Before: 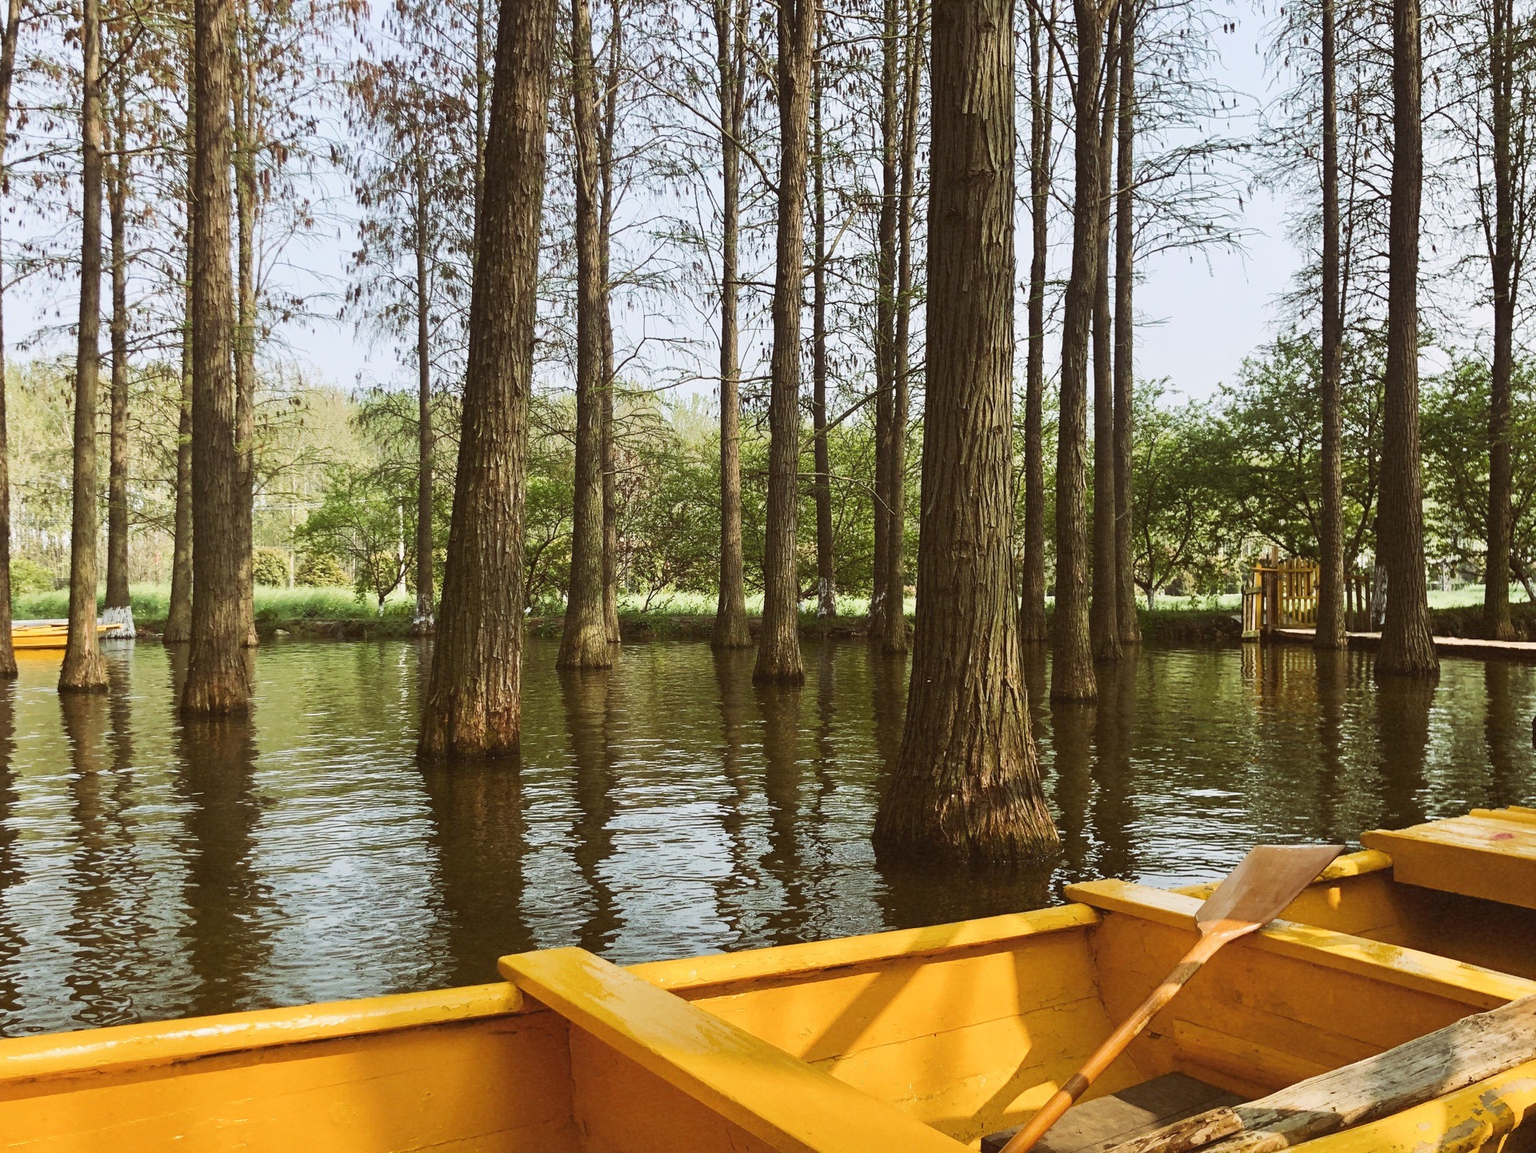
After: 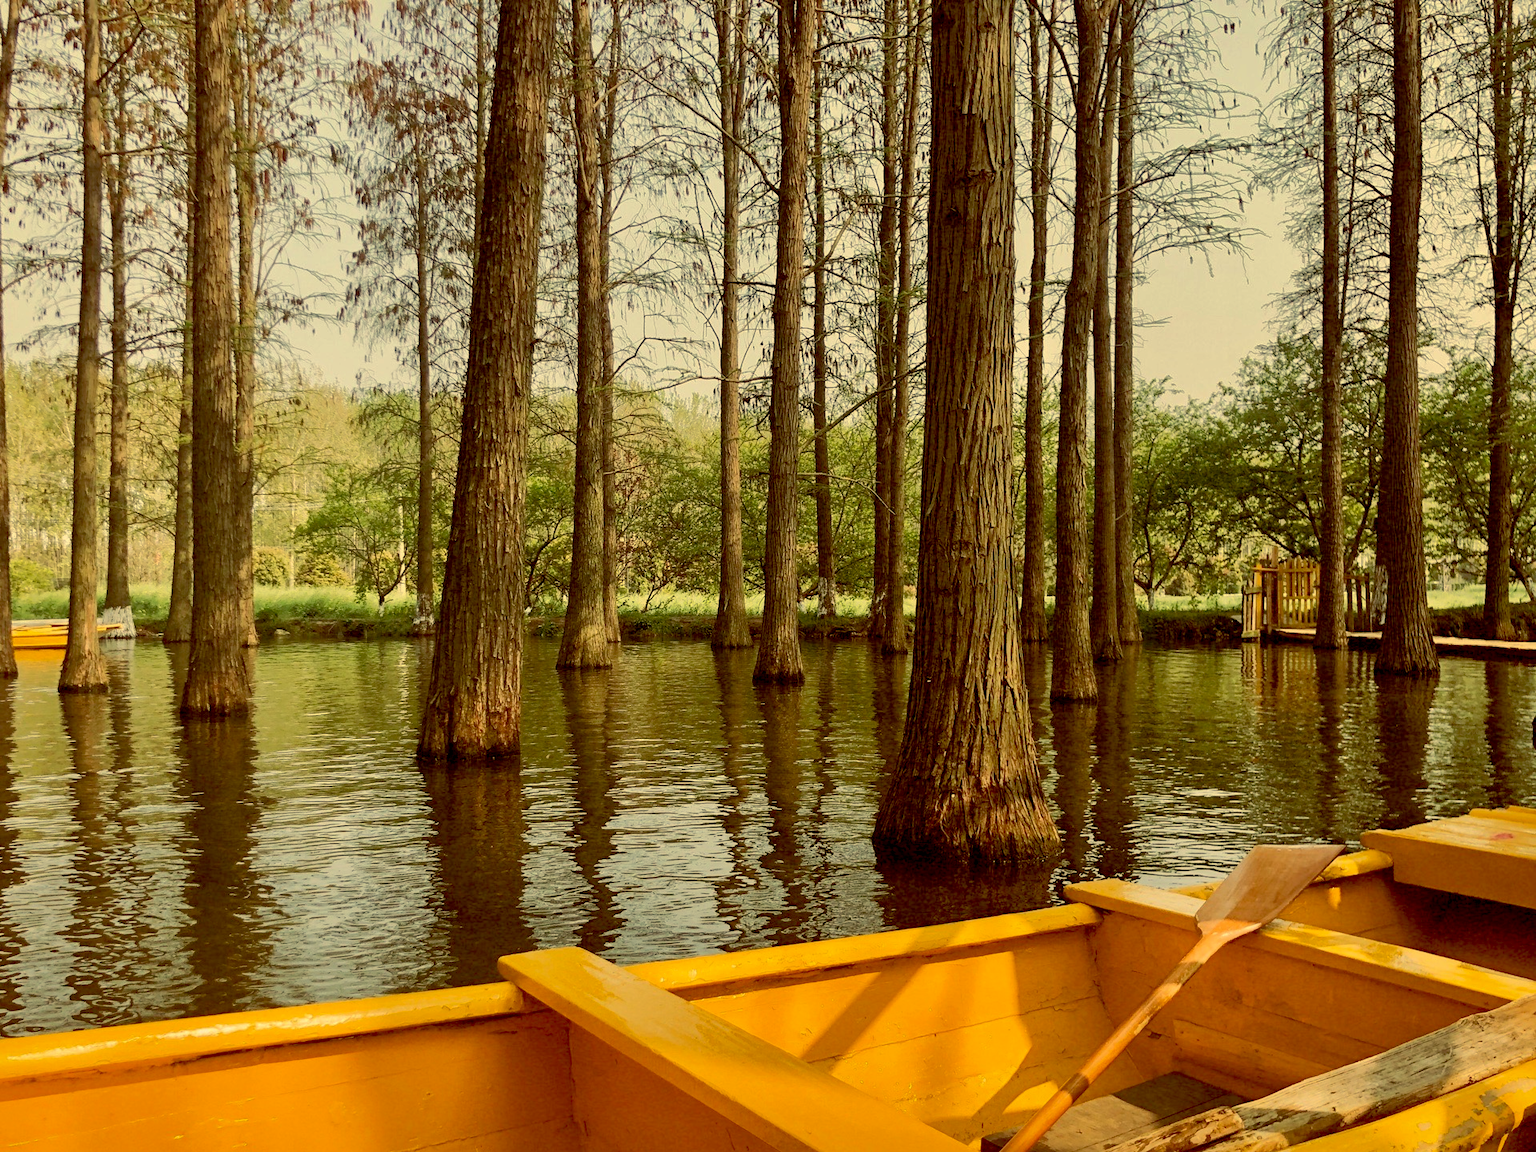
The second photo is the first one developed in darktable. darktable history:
white balance: red 1.08, blue 0.791
shadows and highlights: highlights -60
exposure: black level correction 0.016, exposure -0.009 EV, compensate highlight preservation false
